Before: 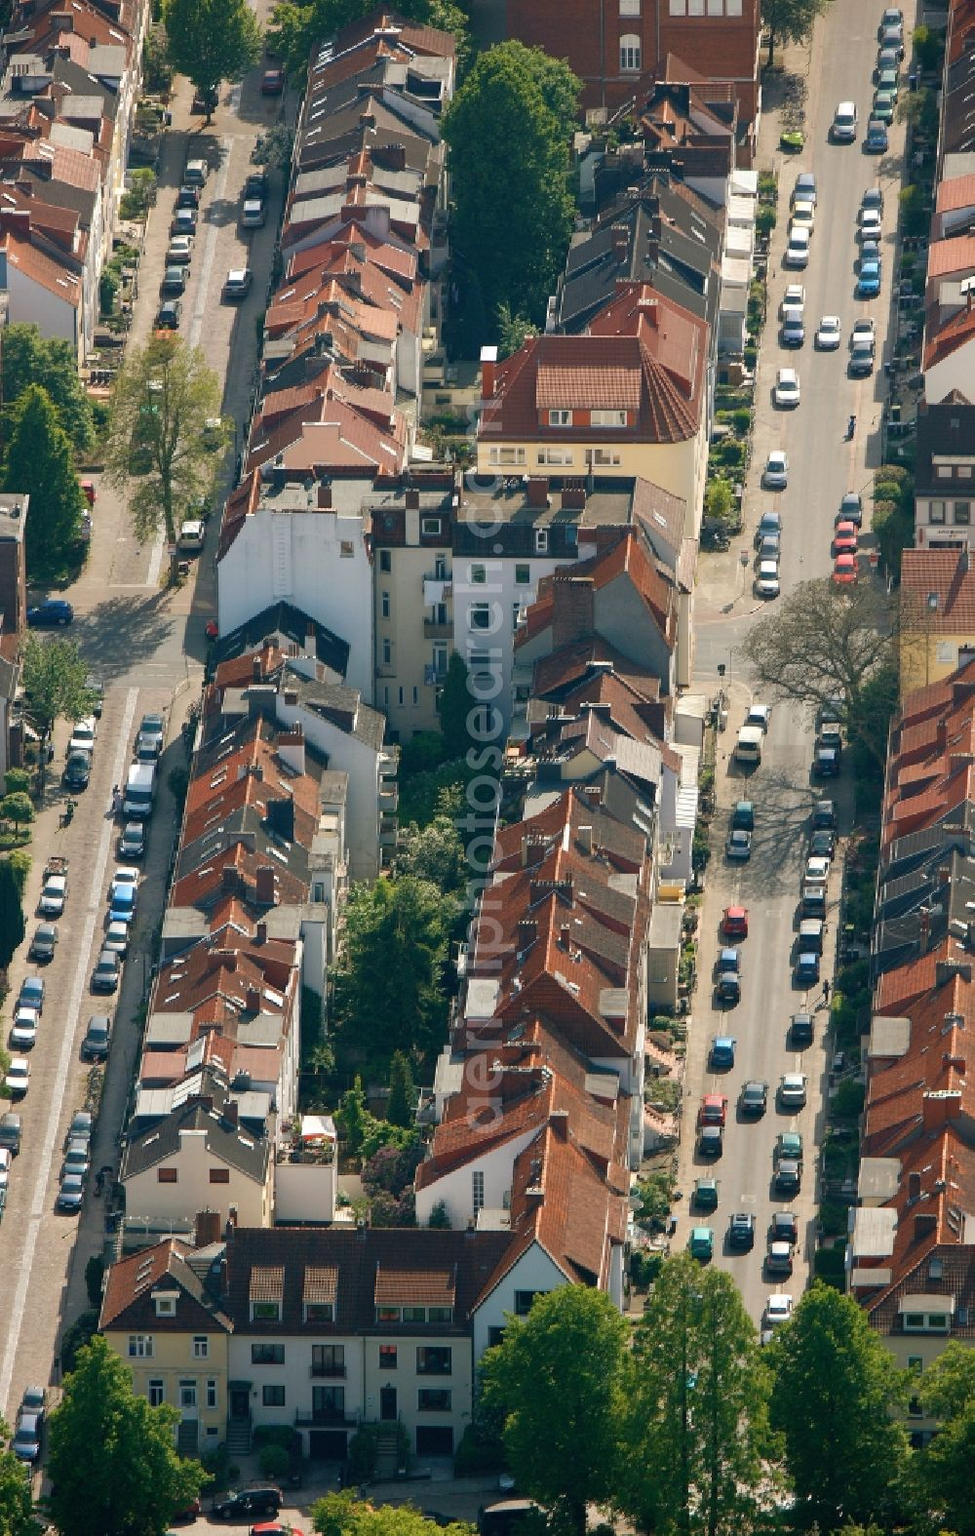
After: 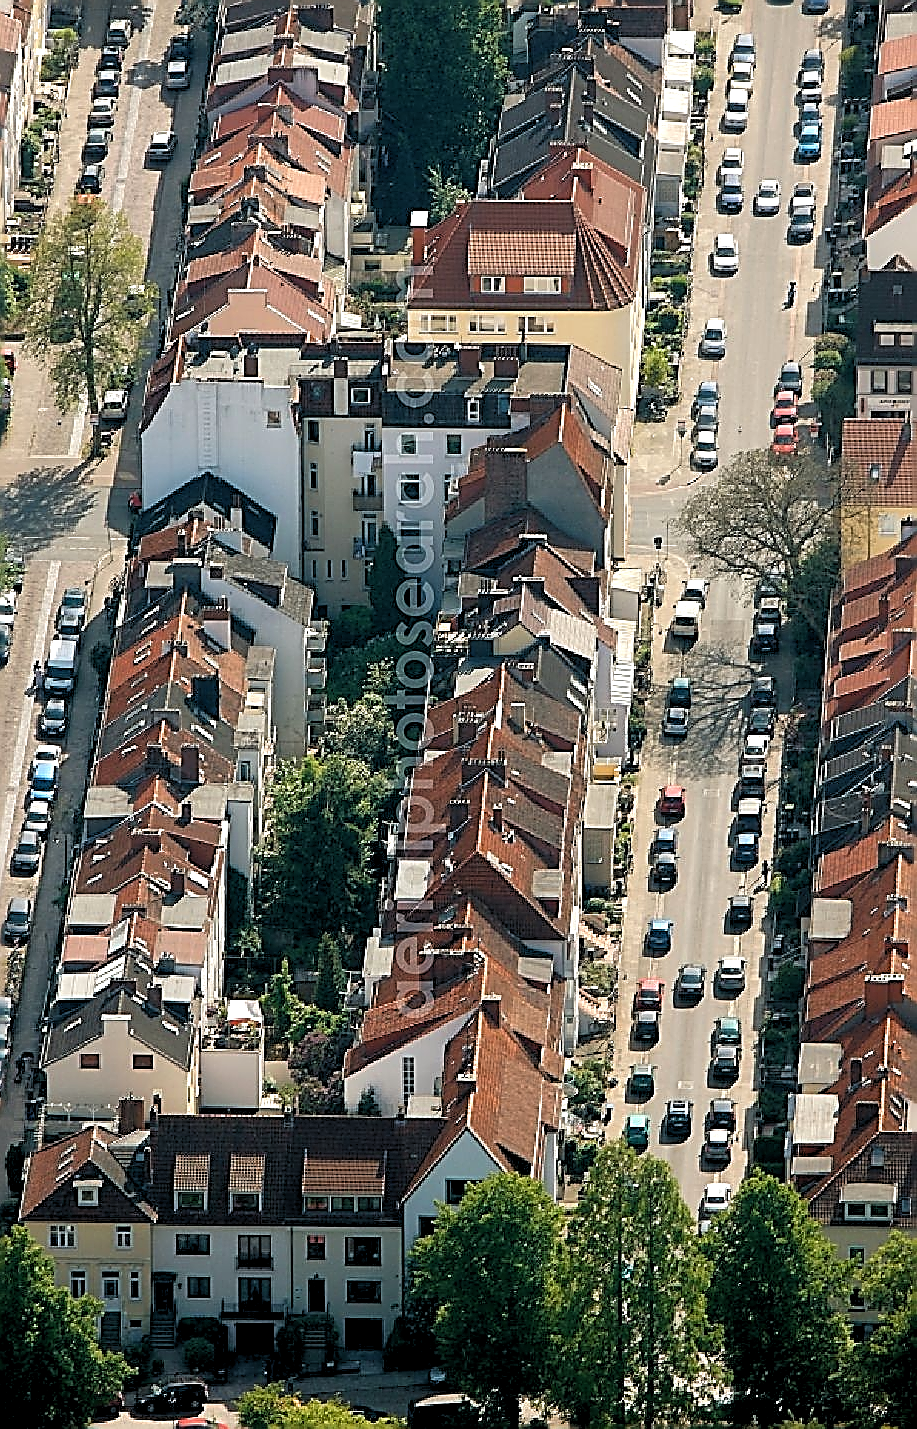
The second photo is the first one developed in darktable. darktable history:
rgb levels: levels [[0.01, 0.419, 0.839], [0, 0.5, 1], [0, 0.5, 1]]
crop and rotate: left 8.262%, top 9.226%
sharpen: amount 1.861
color correction: saturation 0.98
